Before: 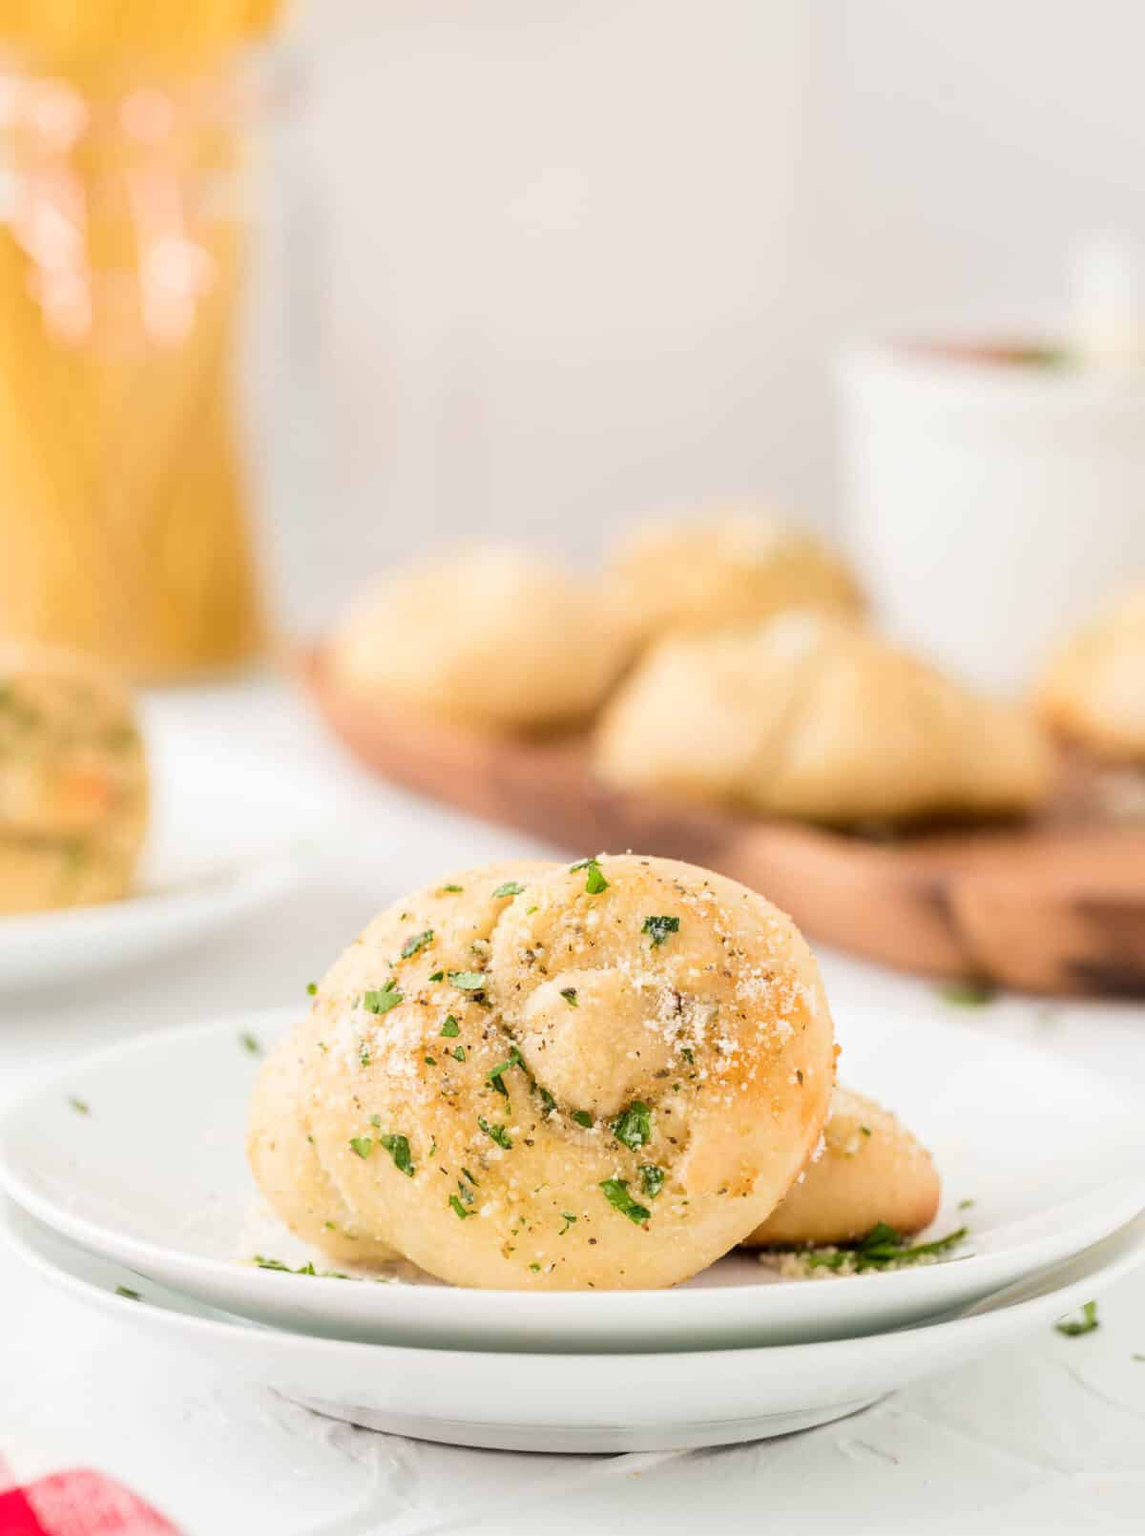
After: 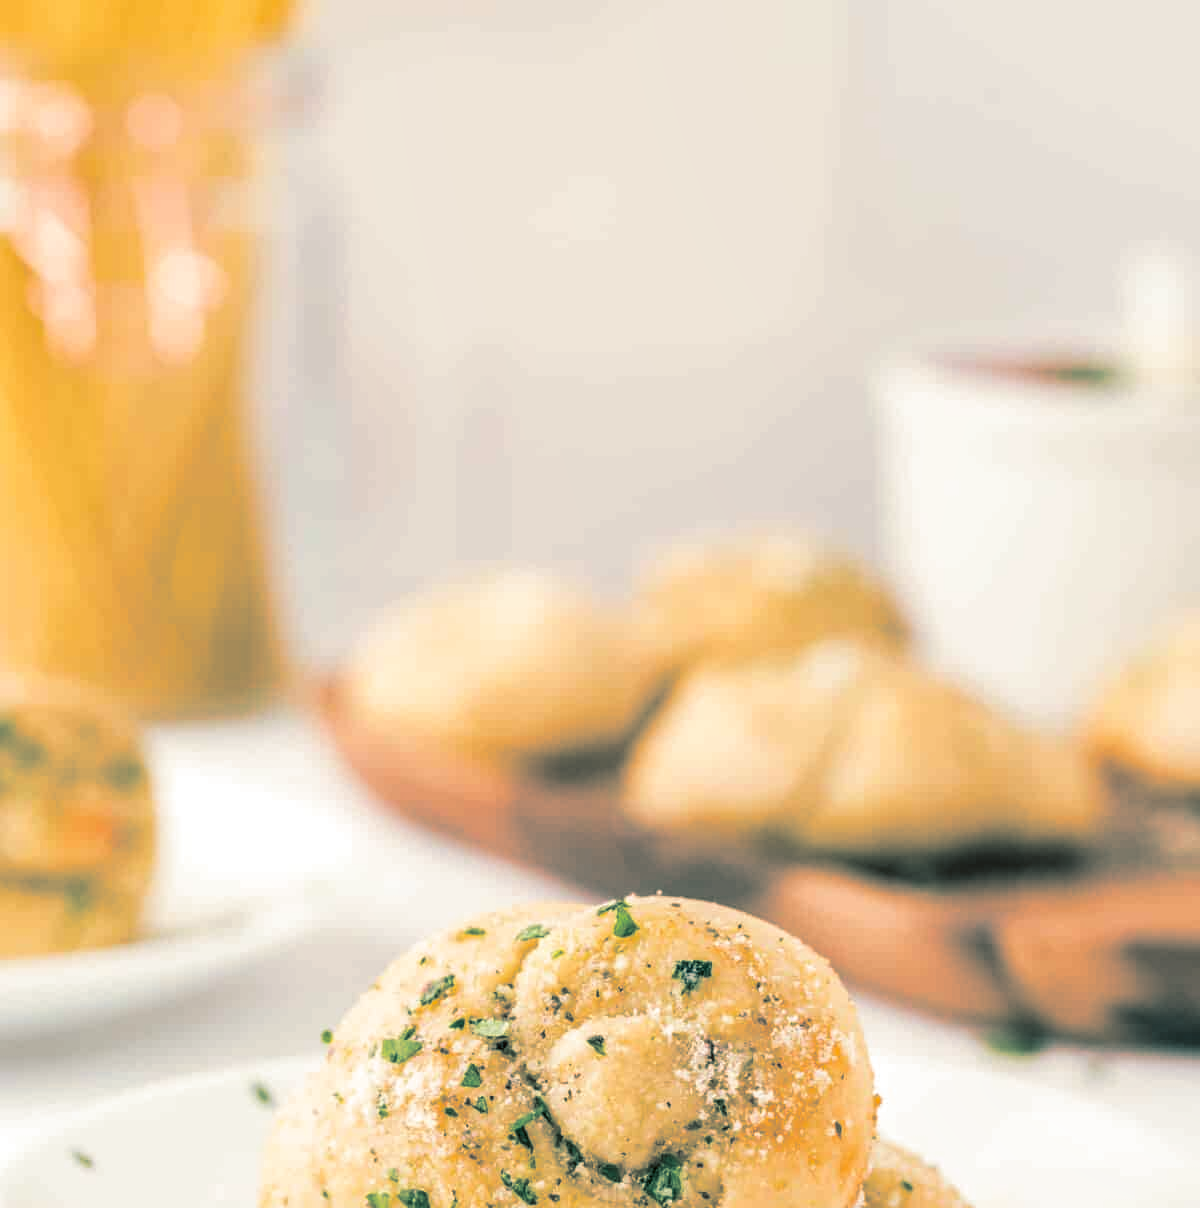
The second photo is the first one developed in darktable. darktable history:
local contrast: on, module defaults
split-toning: shadows › hue 186.43°, highlights › hue 49.29°, compress 30.29%
crop: bottom 24.967%
haze removal: compatibility mode true, adaptive false
